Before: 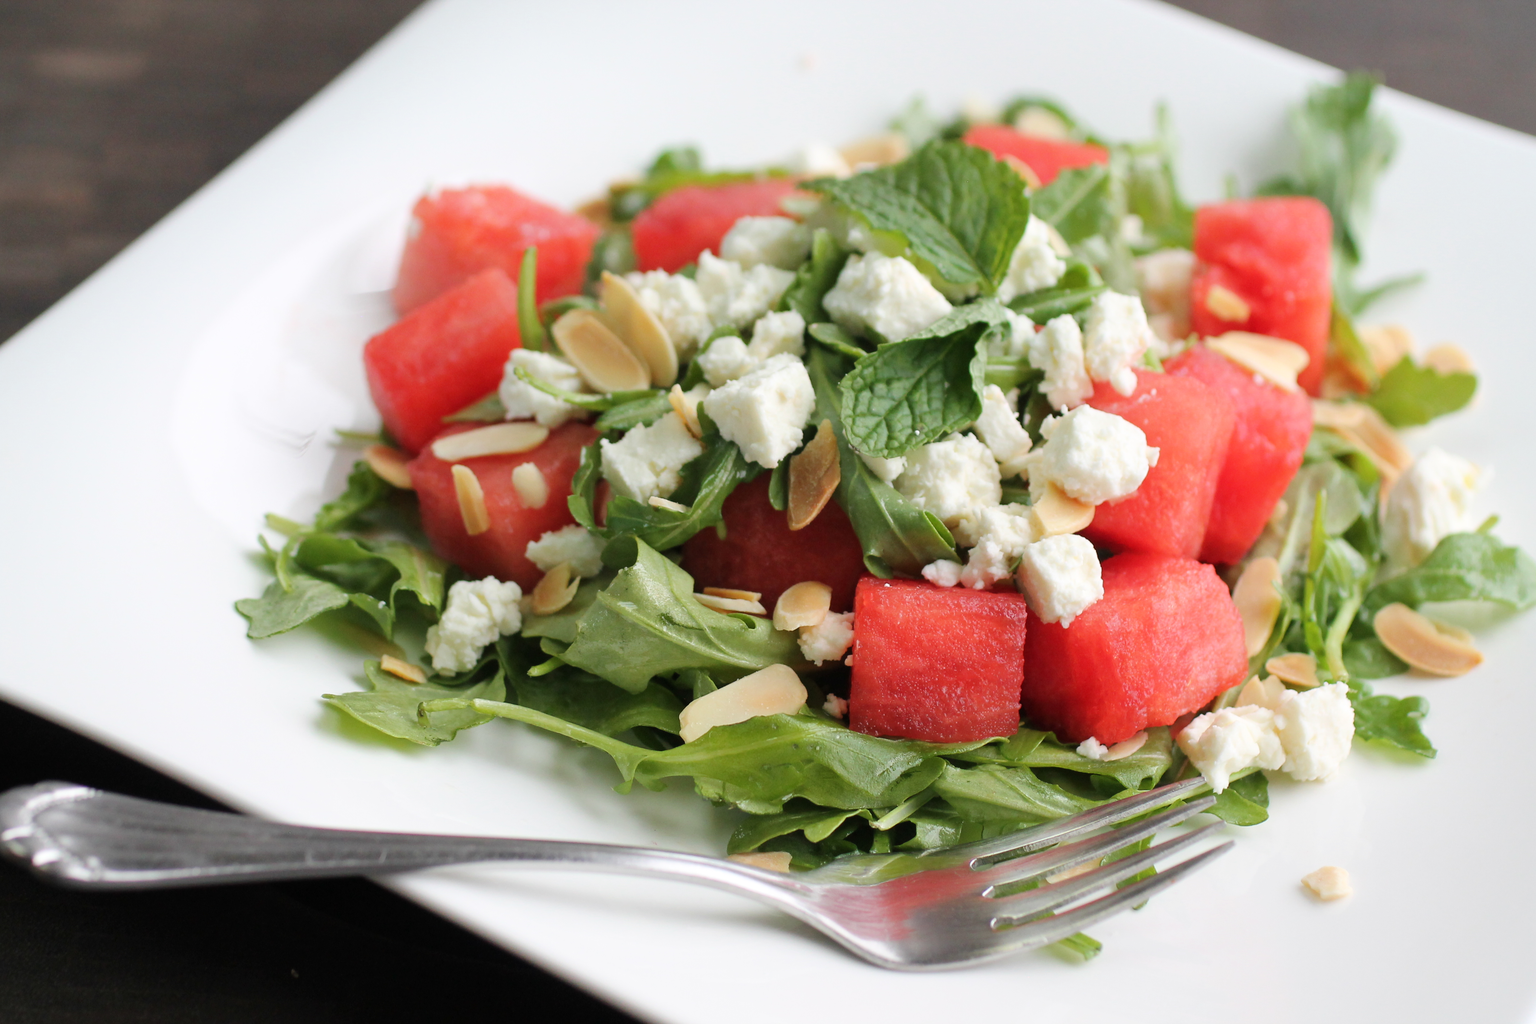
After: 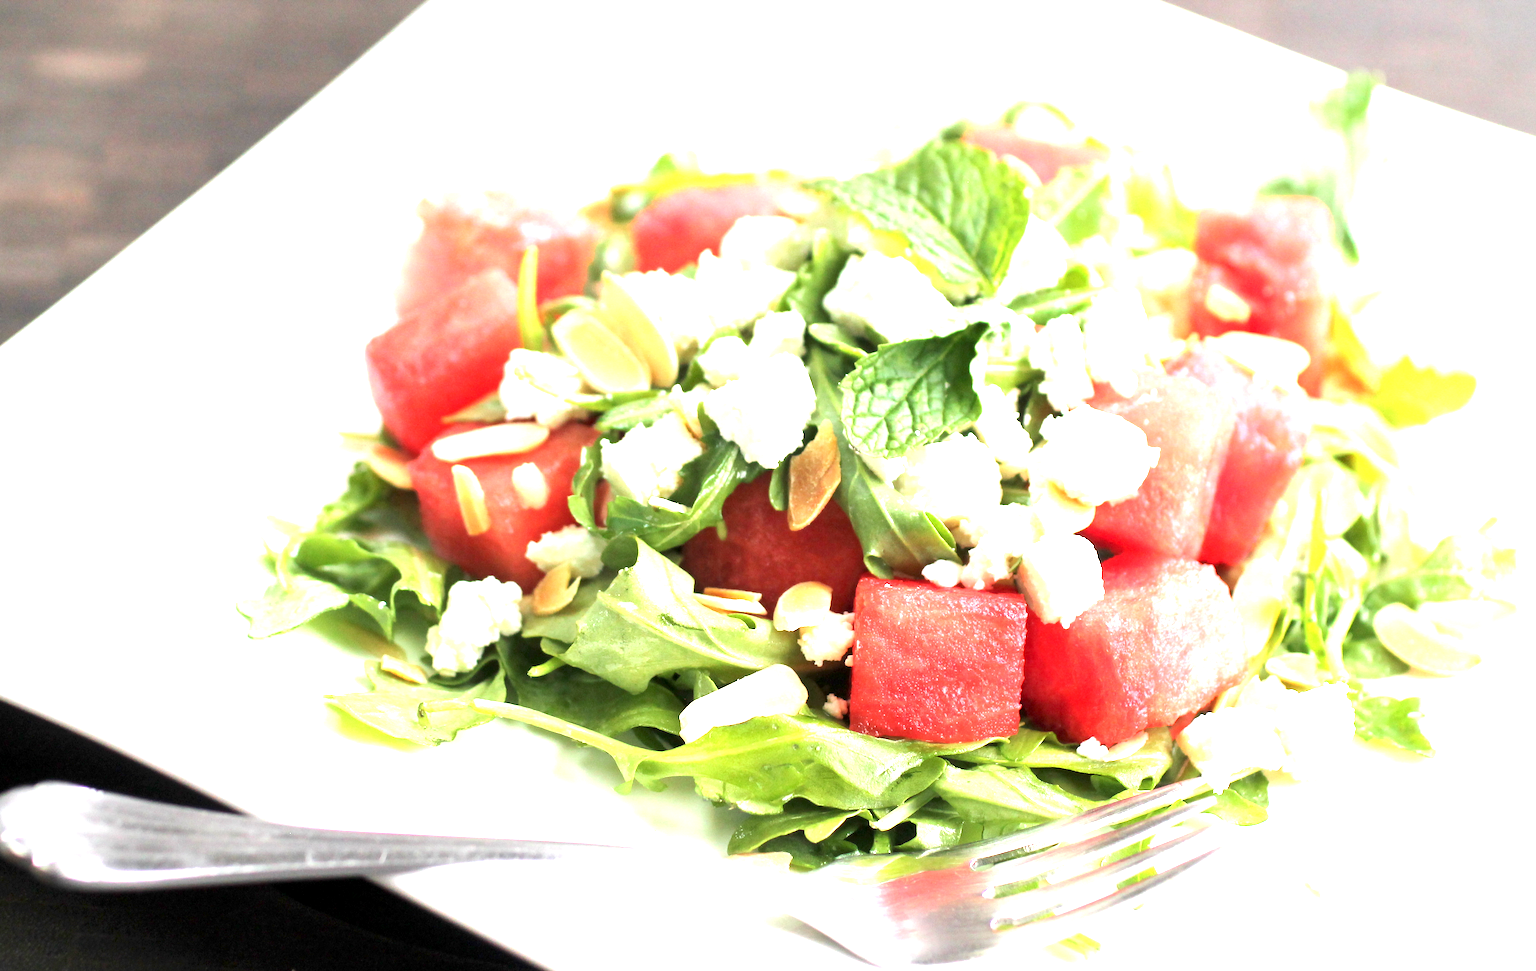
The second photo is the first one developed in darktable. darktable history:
crop and rotate: top 0%, bottom 5.097%
exposure: black level correction 0.001, exposure 2 EV, compensate highlight preservation false
